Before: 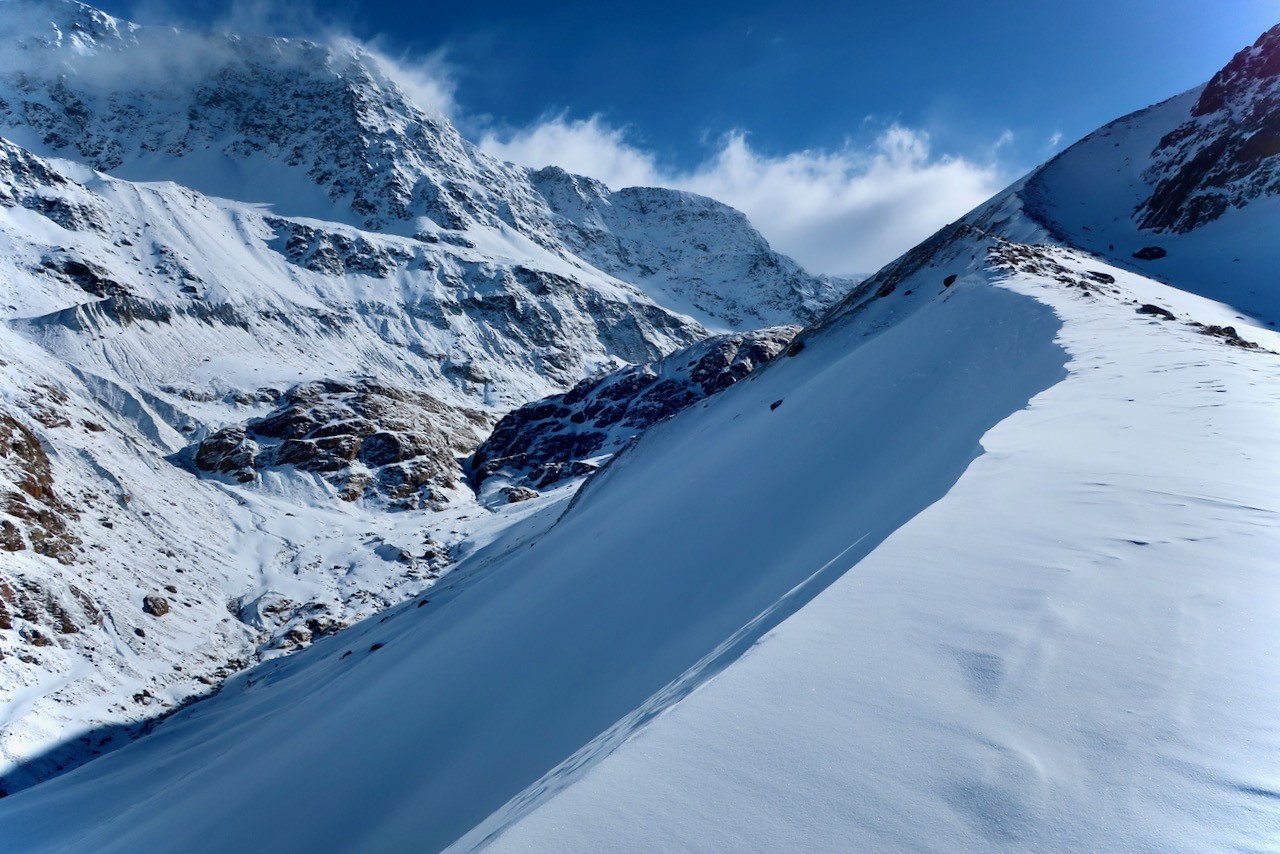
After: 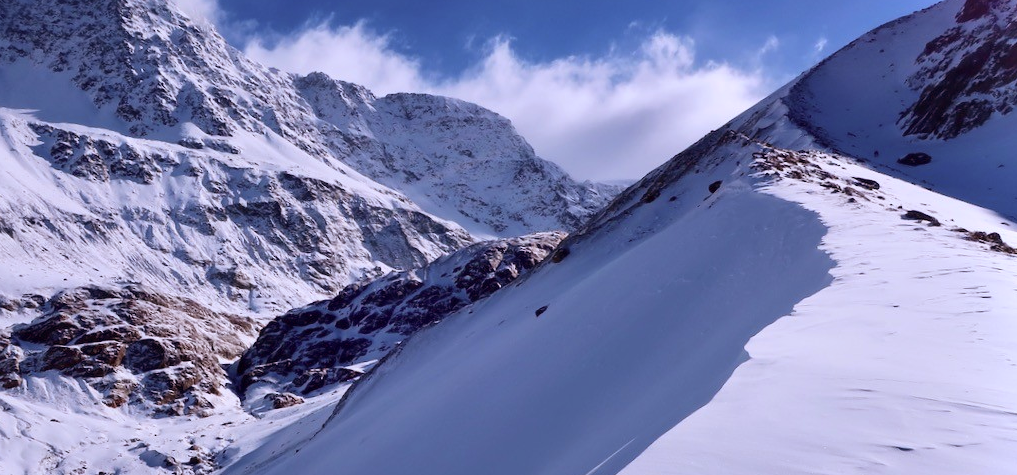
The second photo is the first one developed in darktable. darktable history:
rgb levels: mode RGB, independent channels, levels [[0, 0.474, 1], [0, 0.5, 1], [0, 0.5, 1]]
white balance: red 1.05, blue 1.072
crop: left 18.38%, top 11.092%, right 2.134%, bottom 33.217%
